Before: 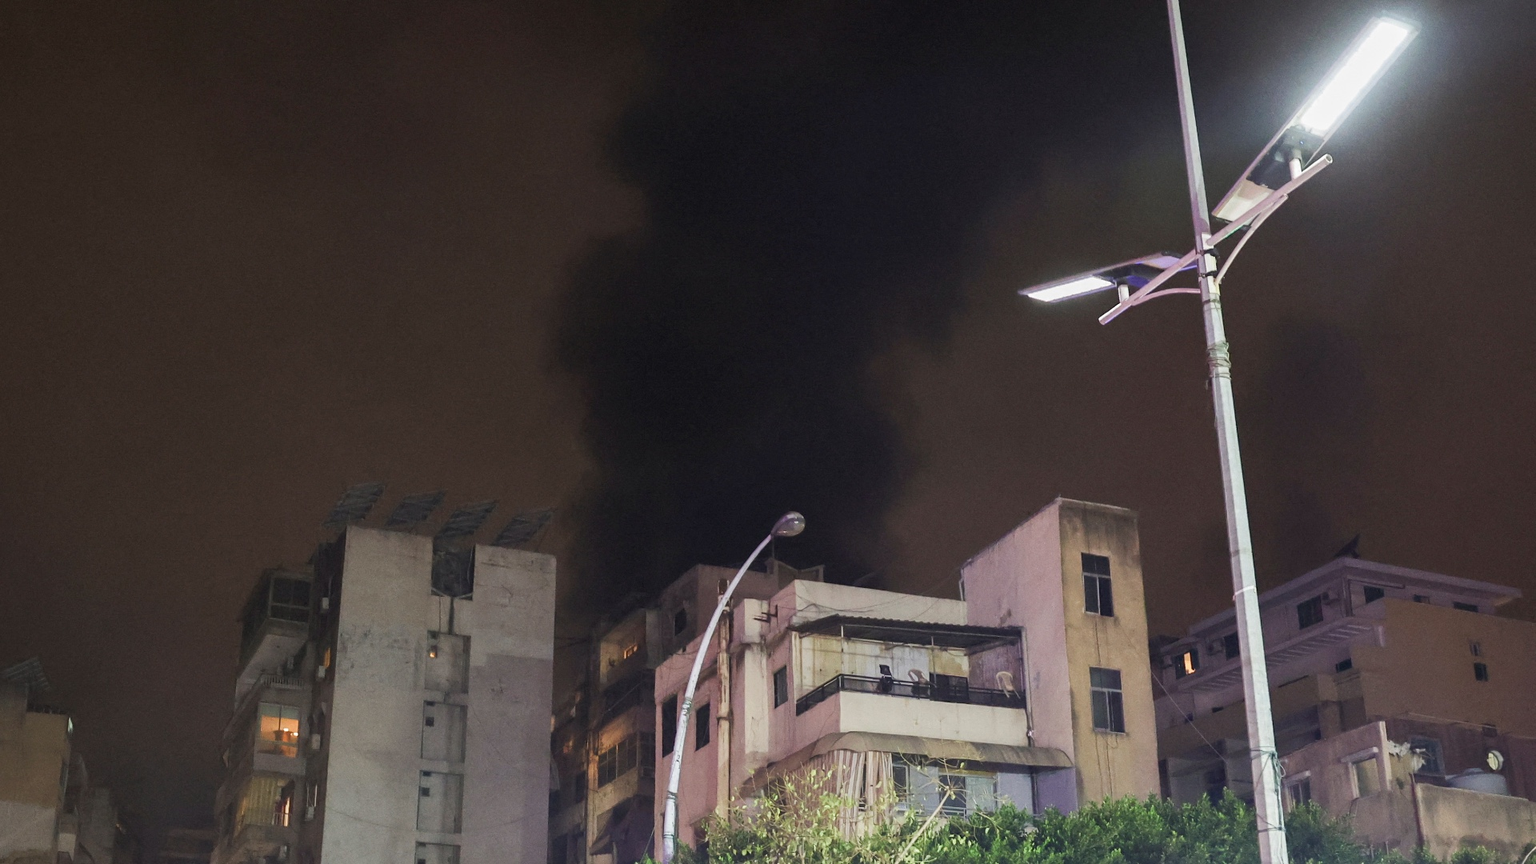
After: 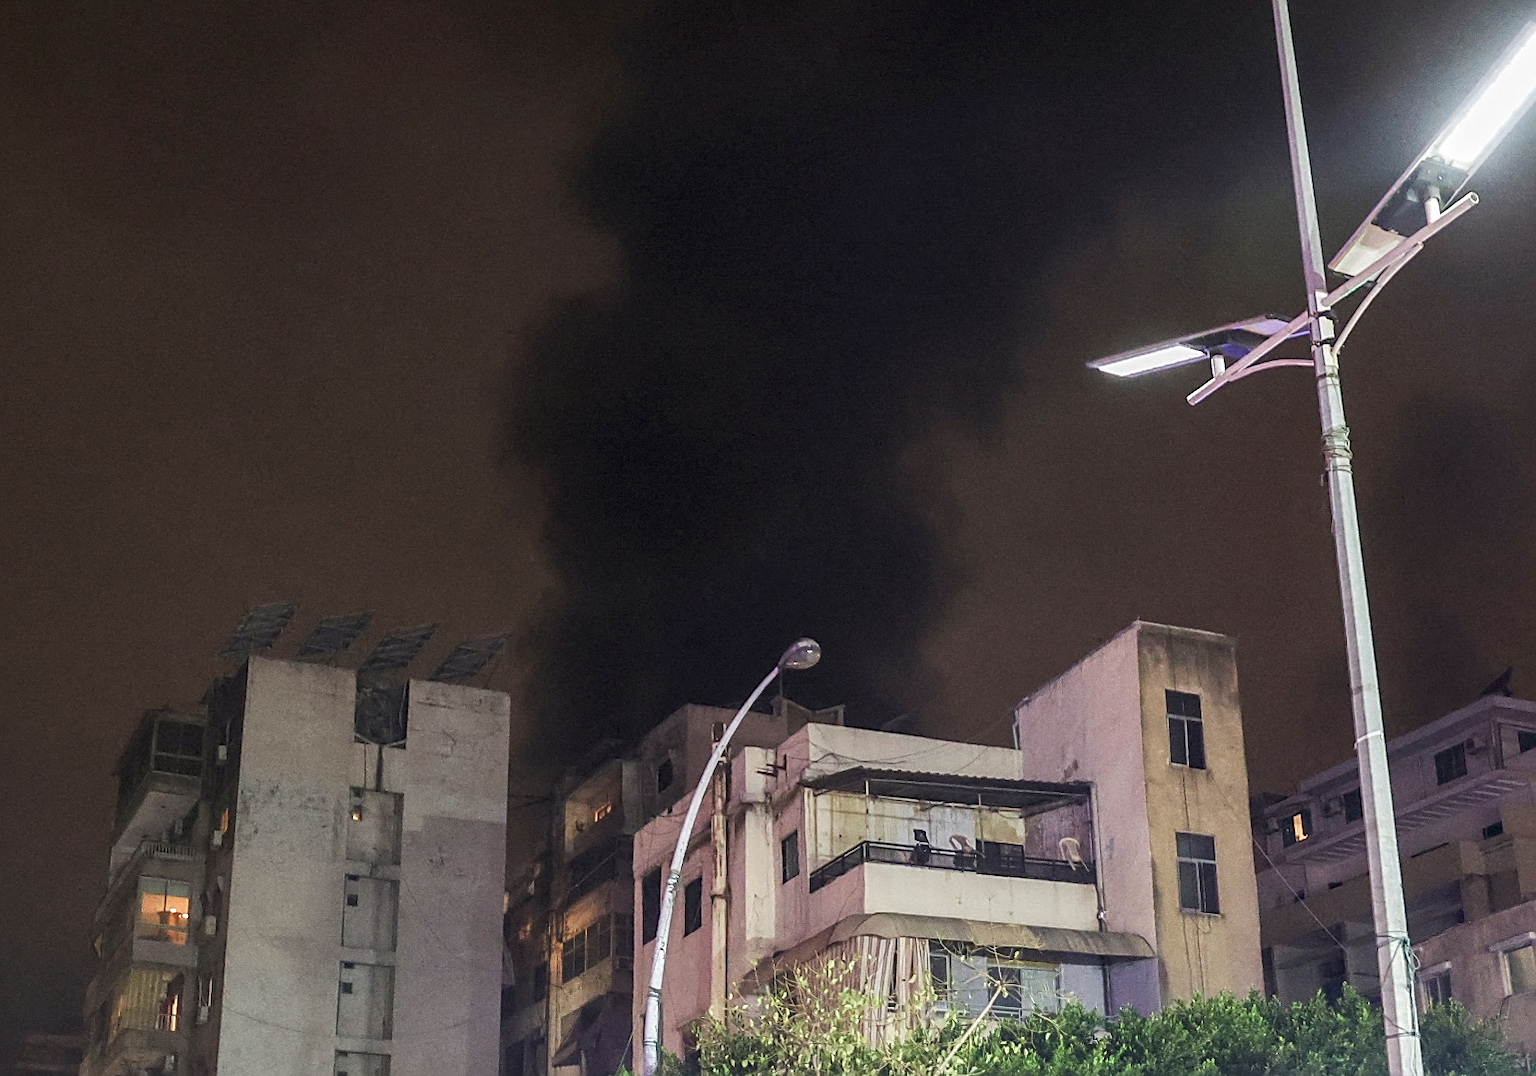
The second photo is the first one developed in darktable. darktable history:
crop and rotate: left 9.61%, right 10.229%
local contrast: on, module defaults
sharpen: amount 0.495
